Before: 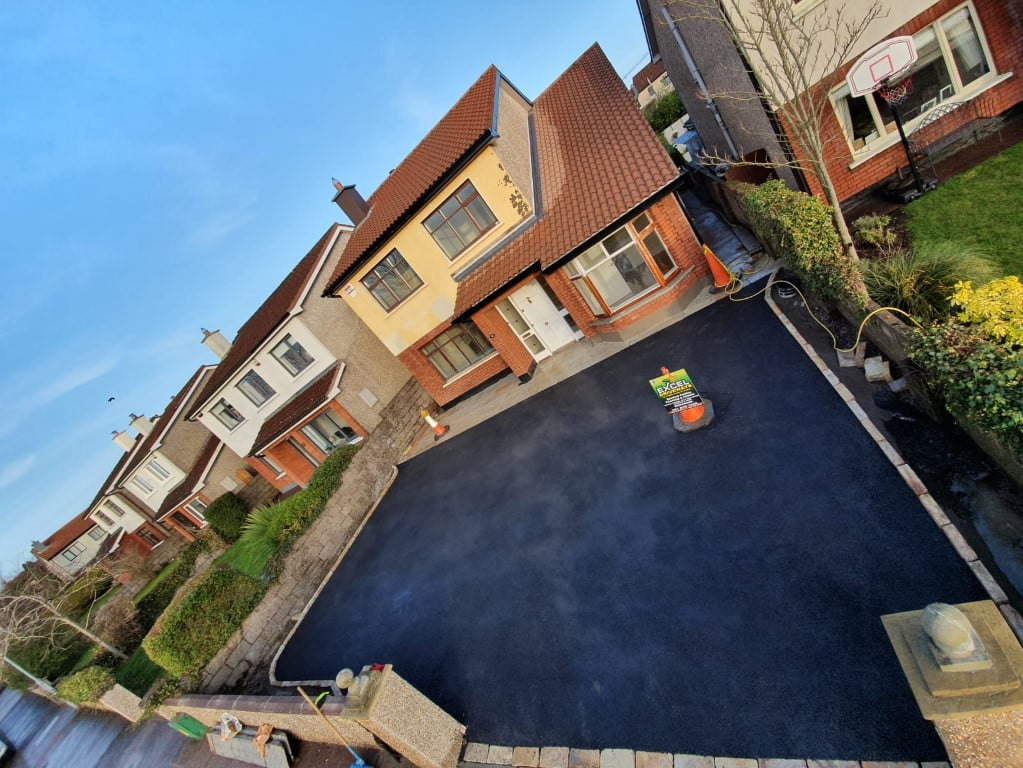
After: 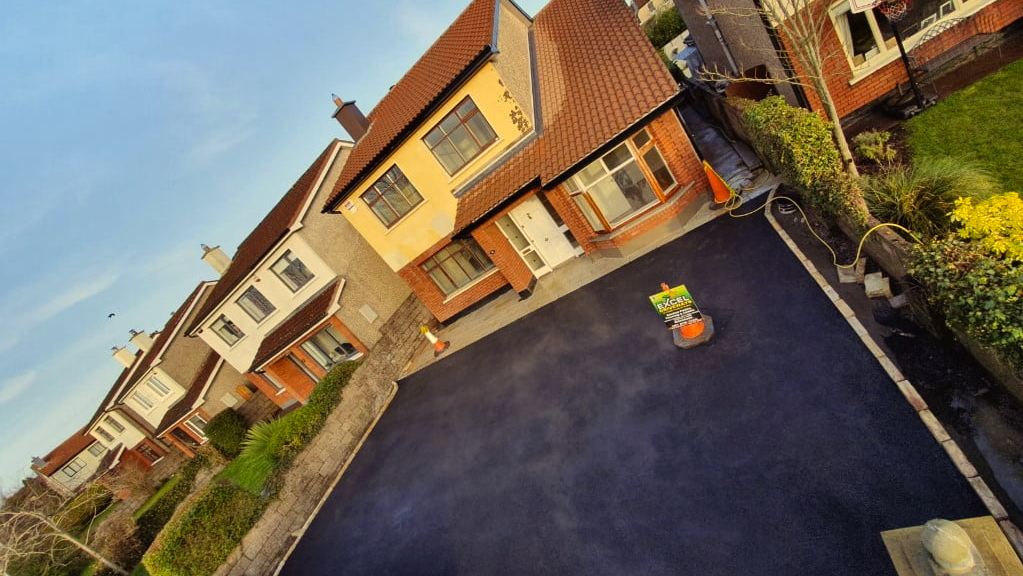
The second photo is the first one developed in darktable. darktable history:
exposure: black level correction -0.001, exposure 0.079 EV, compensate exposure bias true, compensate highlight preservation false
color correction: highlights a* 2.42, highlights b* 23.35
color balance rgb: shadows lift › chroma 4.583%, shadows lift › hue 27.42°, power › hue 329.28°, perceptual saturation grading › global saturation 0.68%, global vibrance 0.897%, saturation formula JzAzBz (2021)
crop: top 11.047%, bottom 13.934%
